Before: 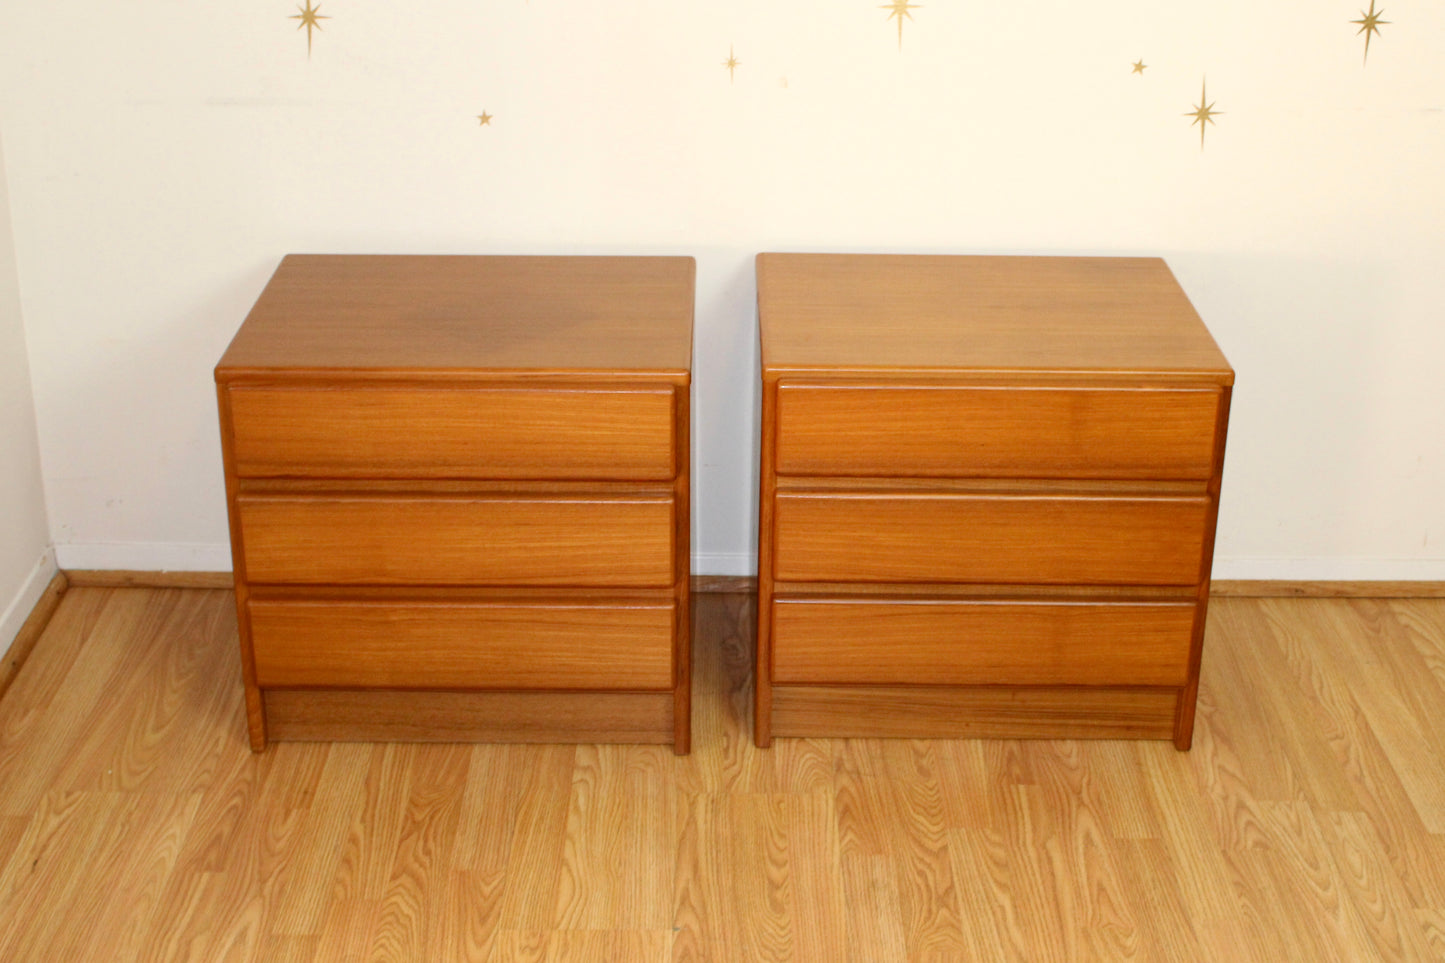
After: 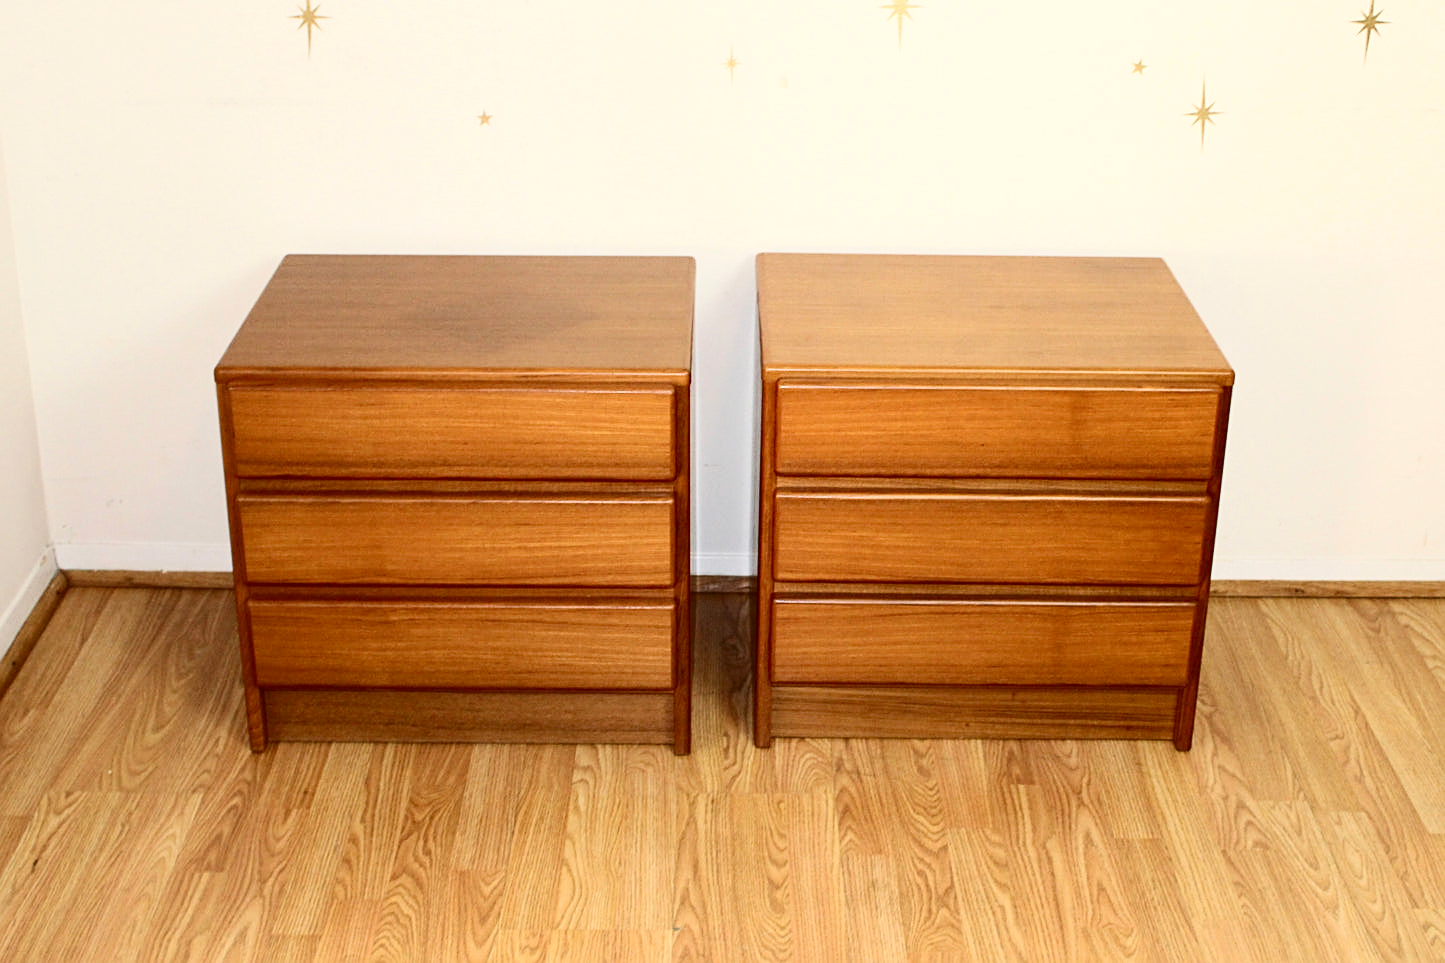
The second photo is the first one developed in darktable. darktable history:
sharpen: on, module defaults
contrast brightness saturation: contrast 0.298
